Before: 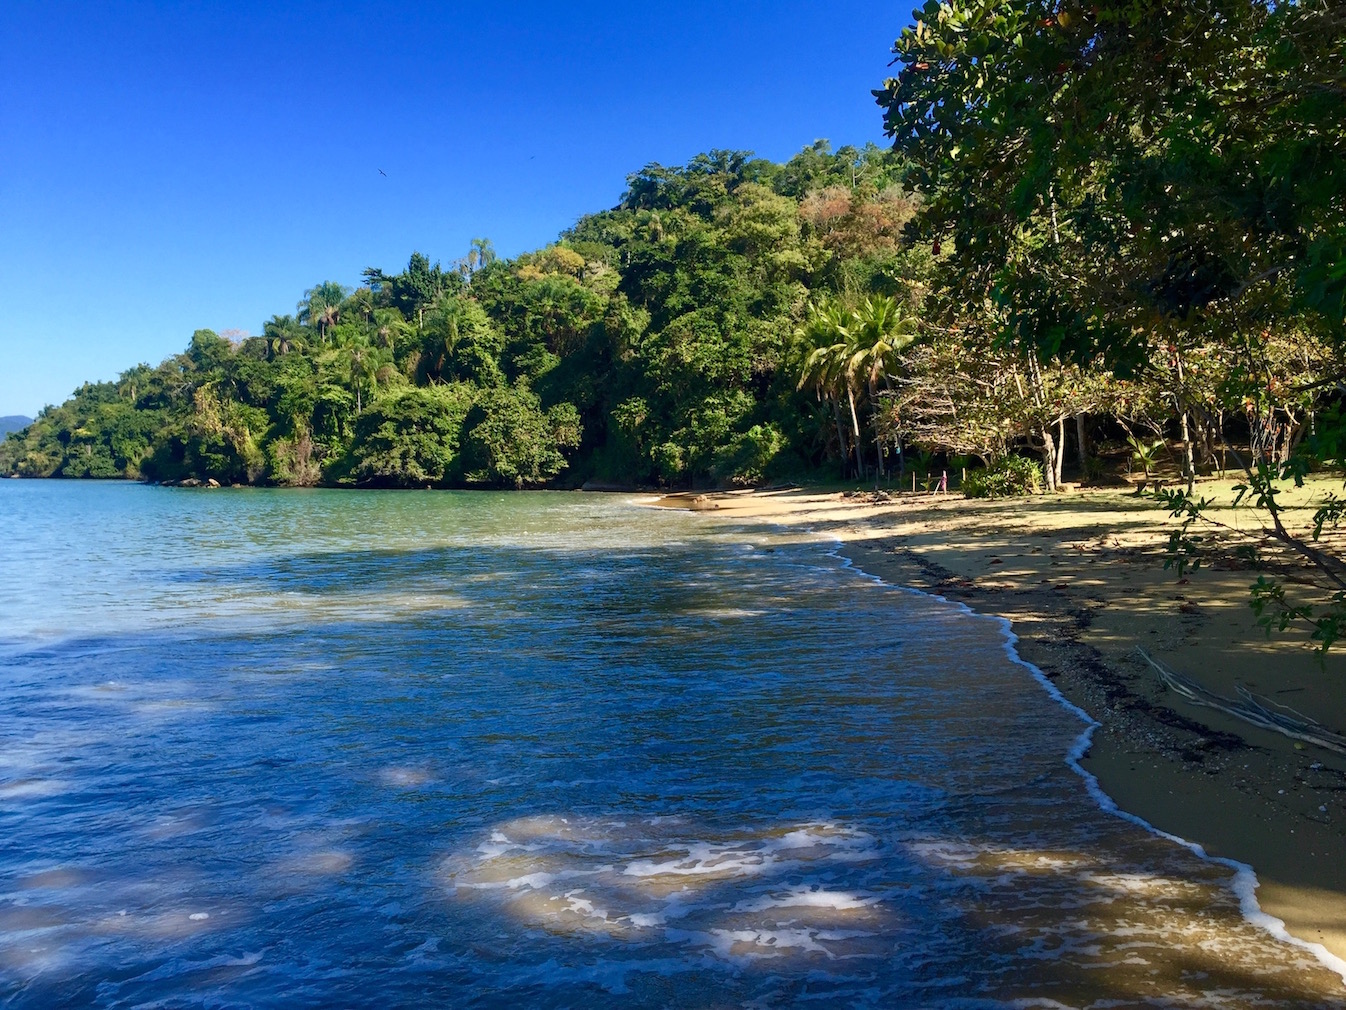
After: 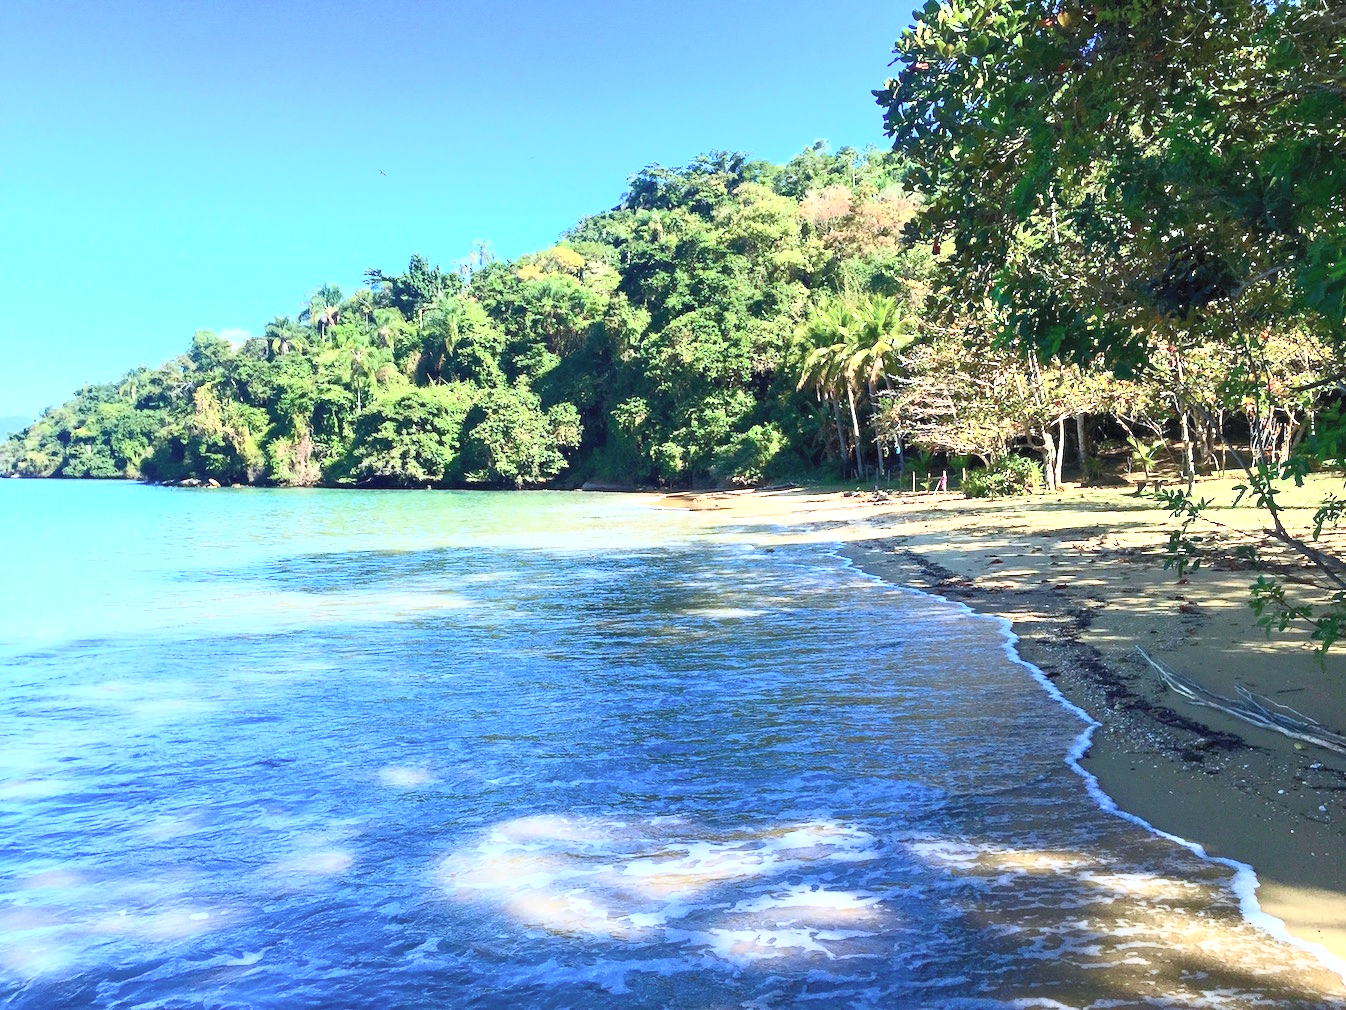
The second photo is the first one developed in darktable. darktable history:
contrast brightness saturation: contrast 0.383, brightness 0.526
exposure: black level correction 0, exposure 0.93 EV, compensate highlight preservation false
color calibration: x 0.371, y 0.377, temperature 4287.99 K
